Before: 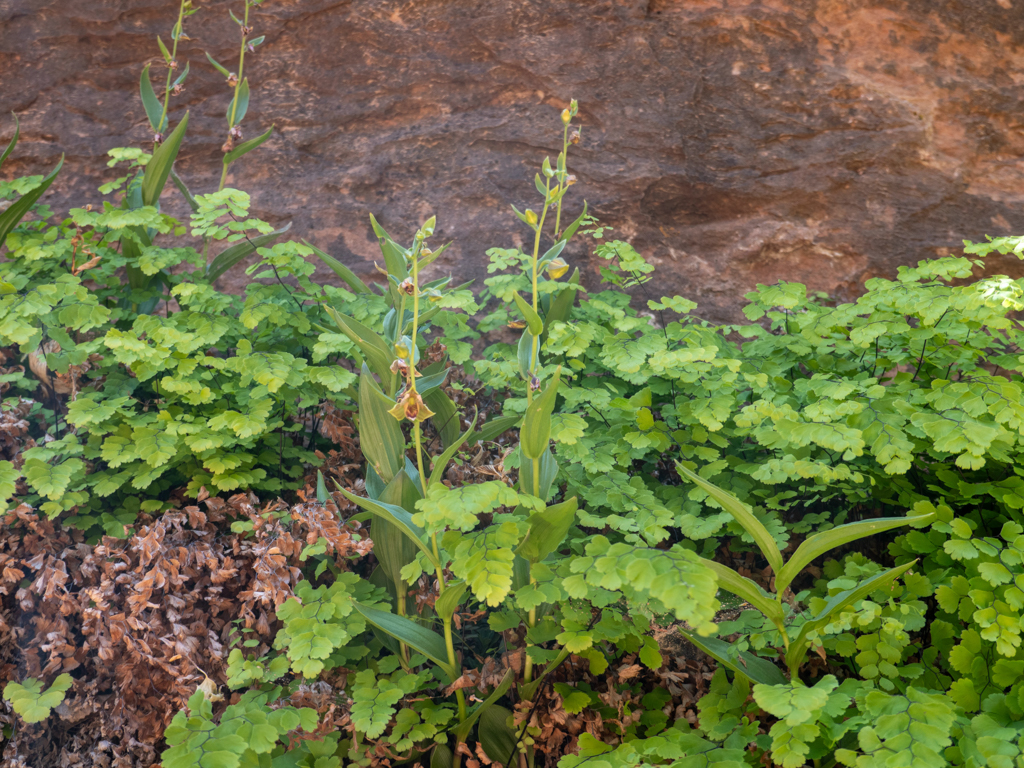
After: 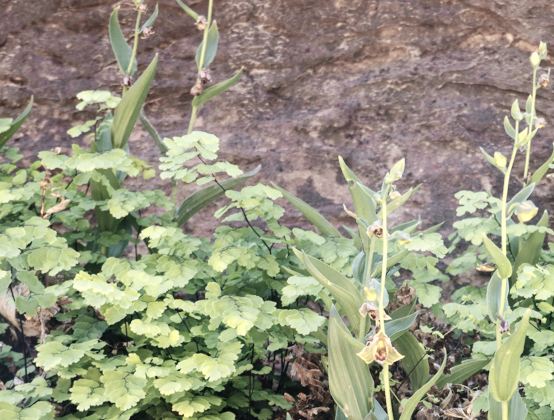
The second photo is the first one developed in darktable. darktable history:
base curve: curves: ch0 [(0, 0) (0.036, 0.025) (0.121, 0.166) (0.206, 0.329) (0.605, 0.79) (1, 1)], preserve colors none
crop and rotate: left 3.031%, top 7.498%, right 42.863%, bottom 37.697%
color zones: curves: ch0 [(0, 0.6) (0.129, 0.585) (0.193, 0.596) (0.429, 0.5) (0.571, 0.5) (0.714, 0.5) (0.857, 0.5) (1, 0.6)]; ch1 [(0, 0.453) (0.112, 0.245) (0.213, 0.252) (0.429, 0.233) (0.571, 0.231) (0.683, 0.242) (0.857, 0.296) (1, 0.453)]
